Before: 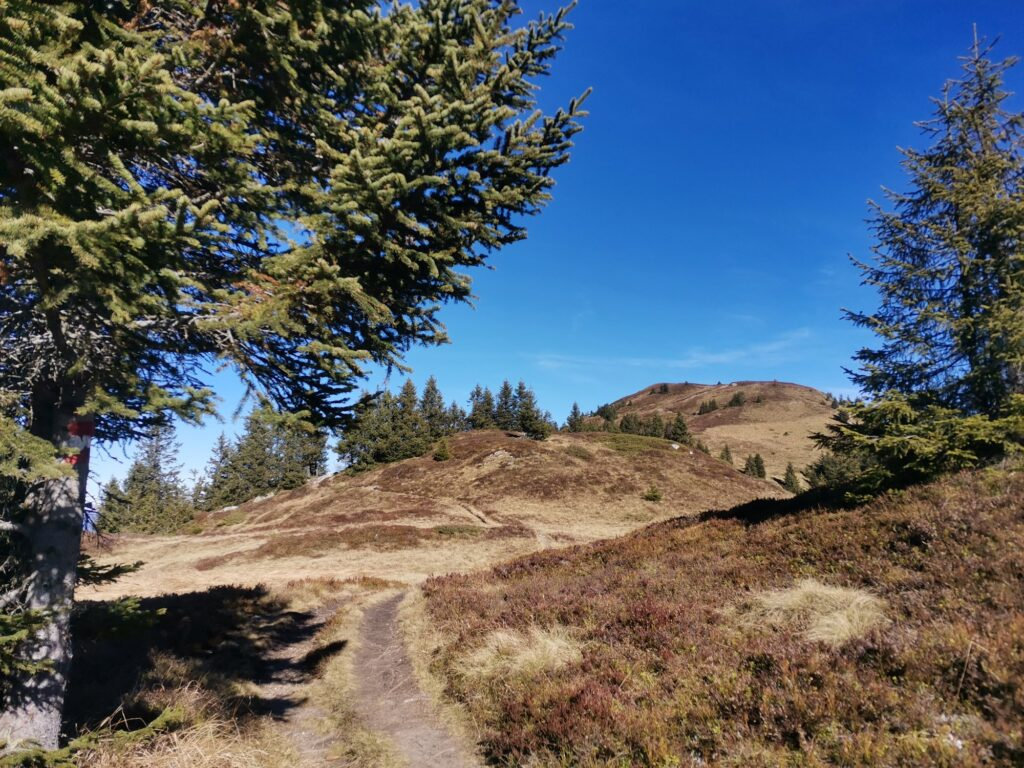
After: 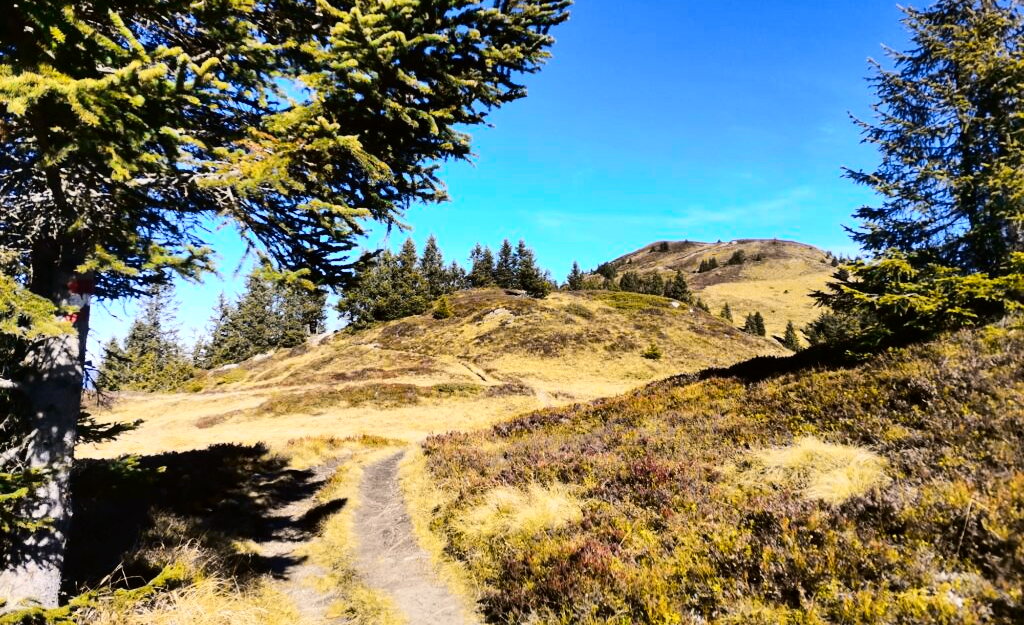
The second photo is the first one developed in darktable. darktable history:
tone equalizer: -8 EV -0.417 EV, -7 EV -0.389 EV, -6 EV -0.333 EV, -5 EV -0.222 EV, -3 EV 0.222 EV, -2 EV 0.333 EV, -1 EV 0.389 EV, +0 EV 0.417 EV, edges refinement/feathering 500, mask exposure compensation -1.57 EV, preserve details no
tone curve: curves: ch0 [(0, 0) (0.104, 0.068) (0.236, 0.227) (0.46, 0.576) (0.657, 0.796) (0.861, 0.932) (1, 0.981)]; ch1 [(0, 0) (0.353, 0.344) (0.434, 0.382) (0.479, 0.476) (0.502, 0.504) (0.544, 0.534) (0.57, 0.57) (0.586, 0.603) (0.618, 0.631) (0.657, 0.679) (1, 1)]; ch2 [(0, 0) (0.34, 0.314) (0.434, 0.43) (0.5, 0.511) (0.528, 0.545) (0.557, 0.573) (0.573, 0.618) (0.628, 0.751) (1, 1)], color space Lab, independent channels, preserve colors none
crop and rotate: top 18.507%
